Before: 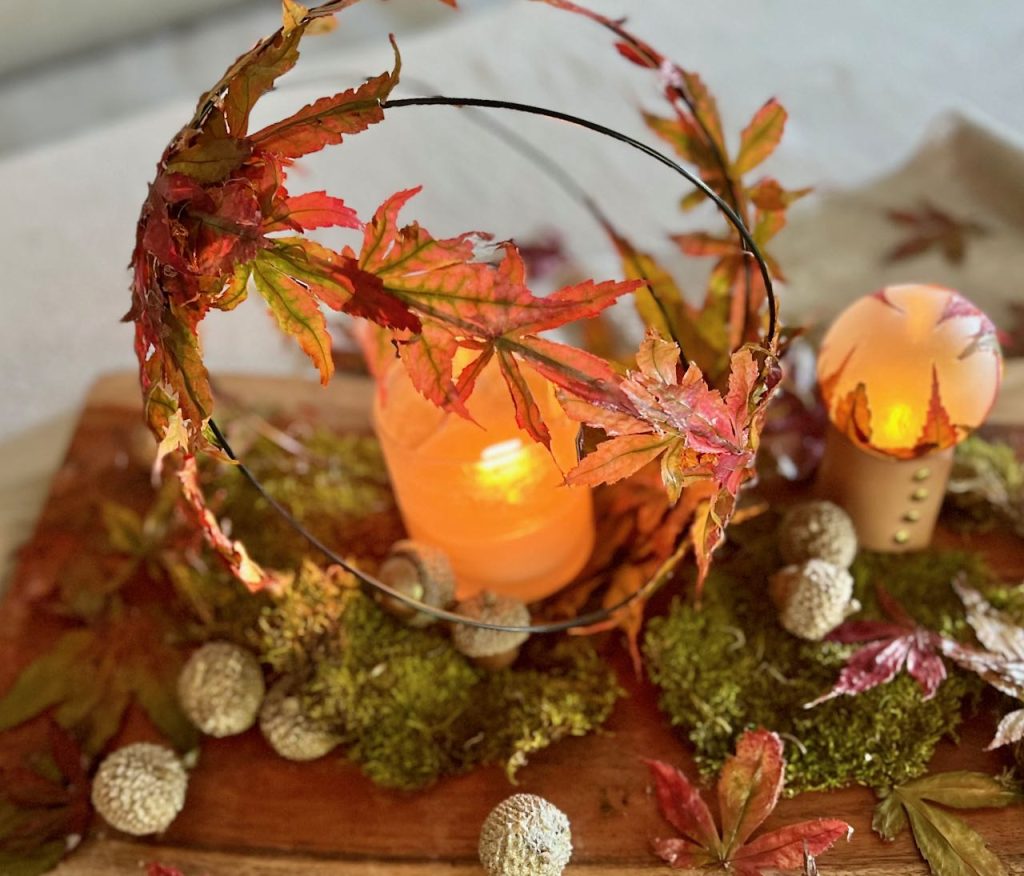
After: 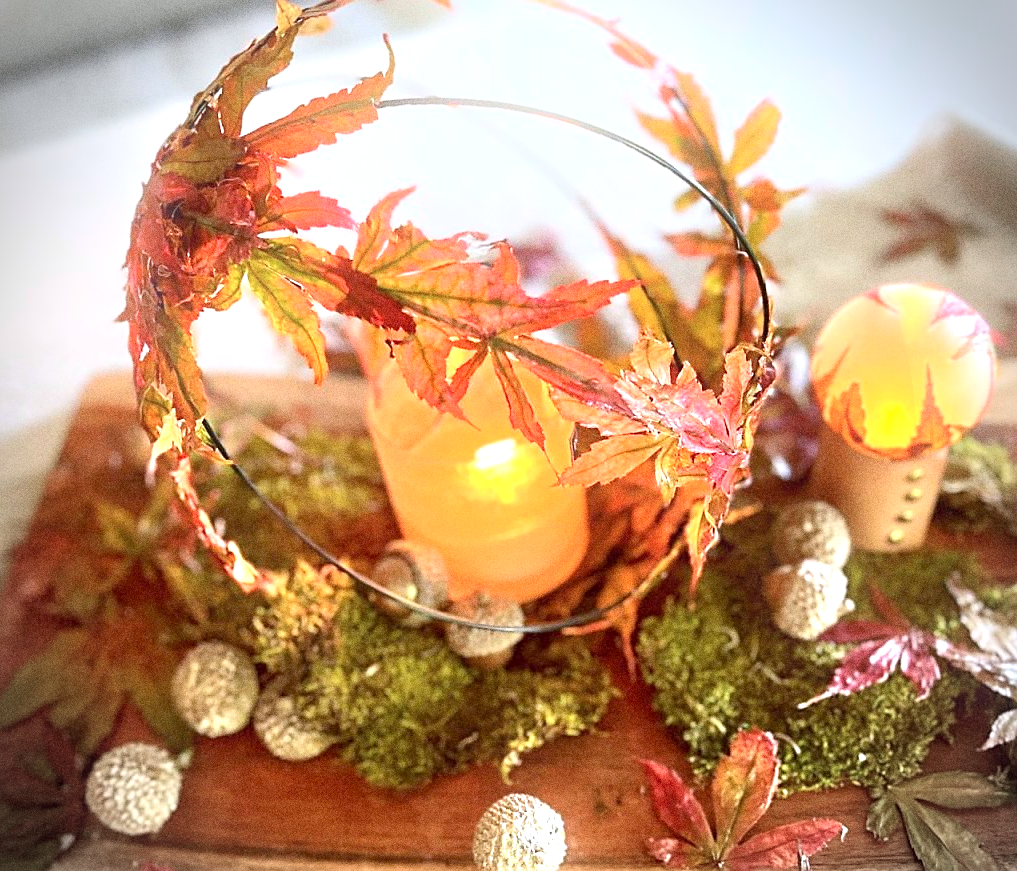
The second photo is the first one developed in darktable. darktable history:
crop and rotate: left 0.614%, top 0.179%, bottom 0.309%
grain: coarseness 0.09 ISO, strength 40%
exposure: black level correction 0.001, exposure 1.05 EV, compensate exposure bias true, compensate highlight preservation false
color calibration: illuminant as shot in camera, x 0.358, y 0.373, temperature 4628.91 K
vignetting: dithering 8-bit output, unbound false
bloom: size 9%, threshold 100%, strength 7%
sharpen: on, module defaults
